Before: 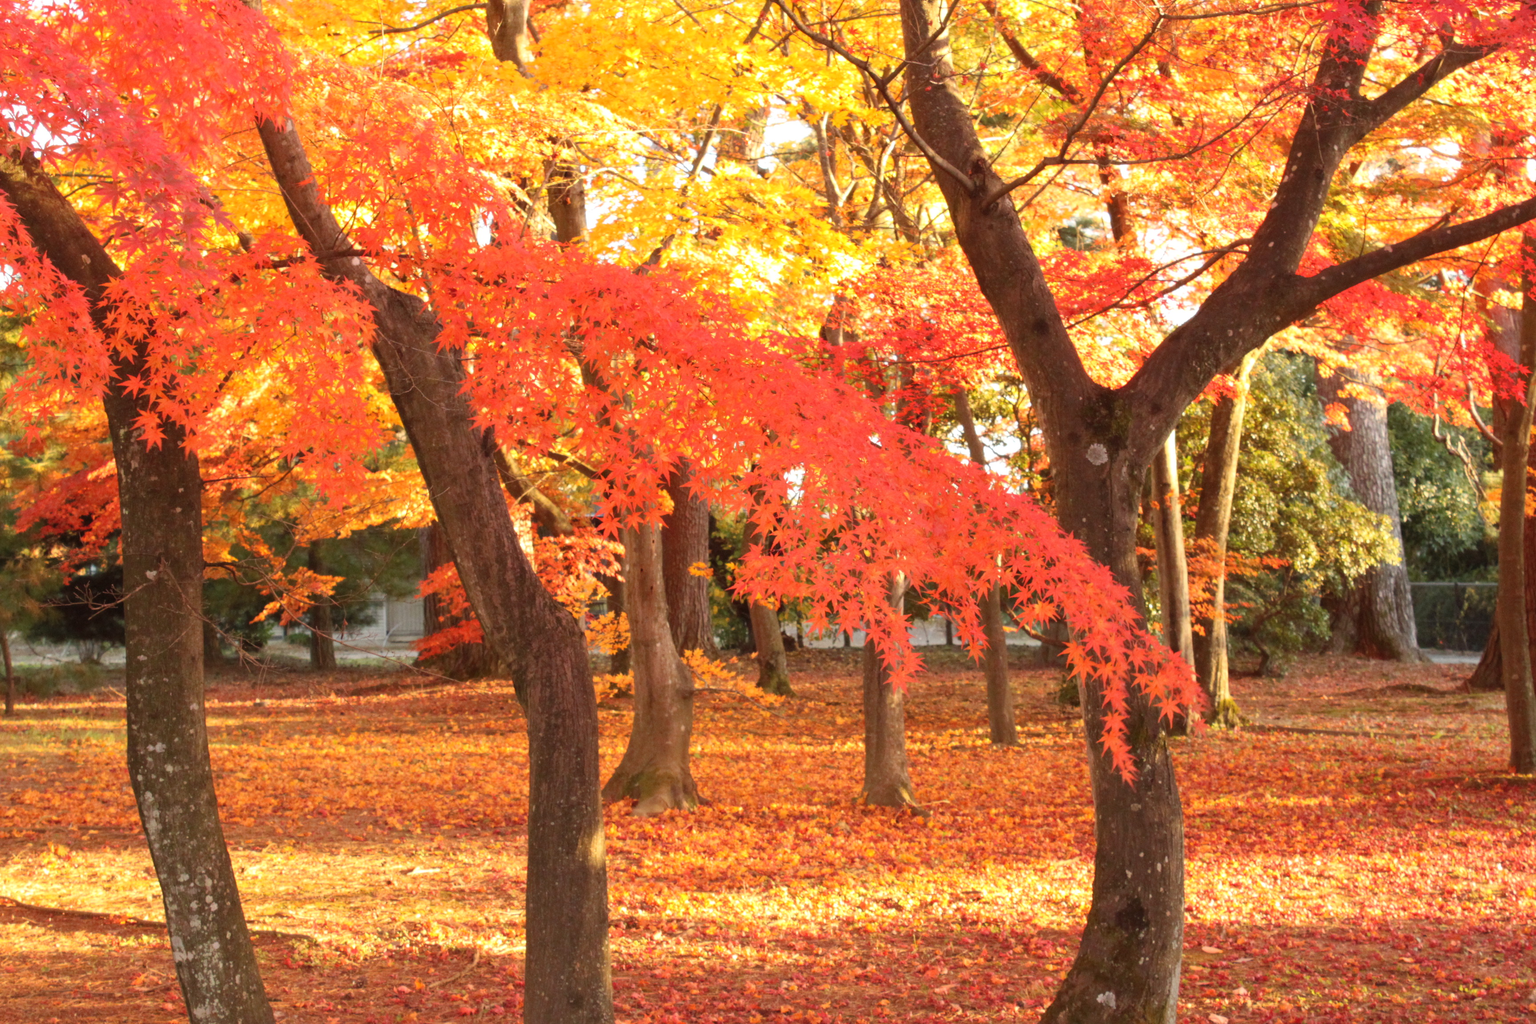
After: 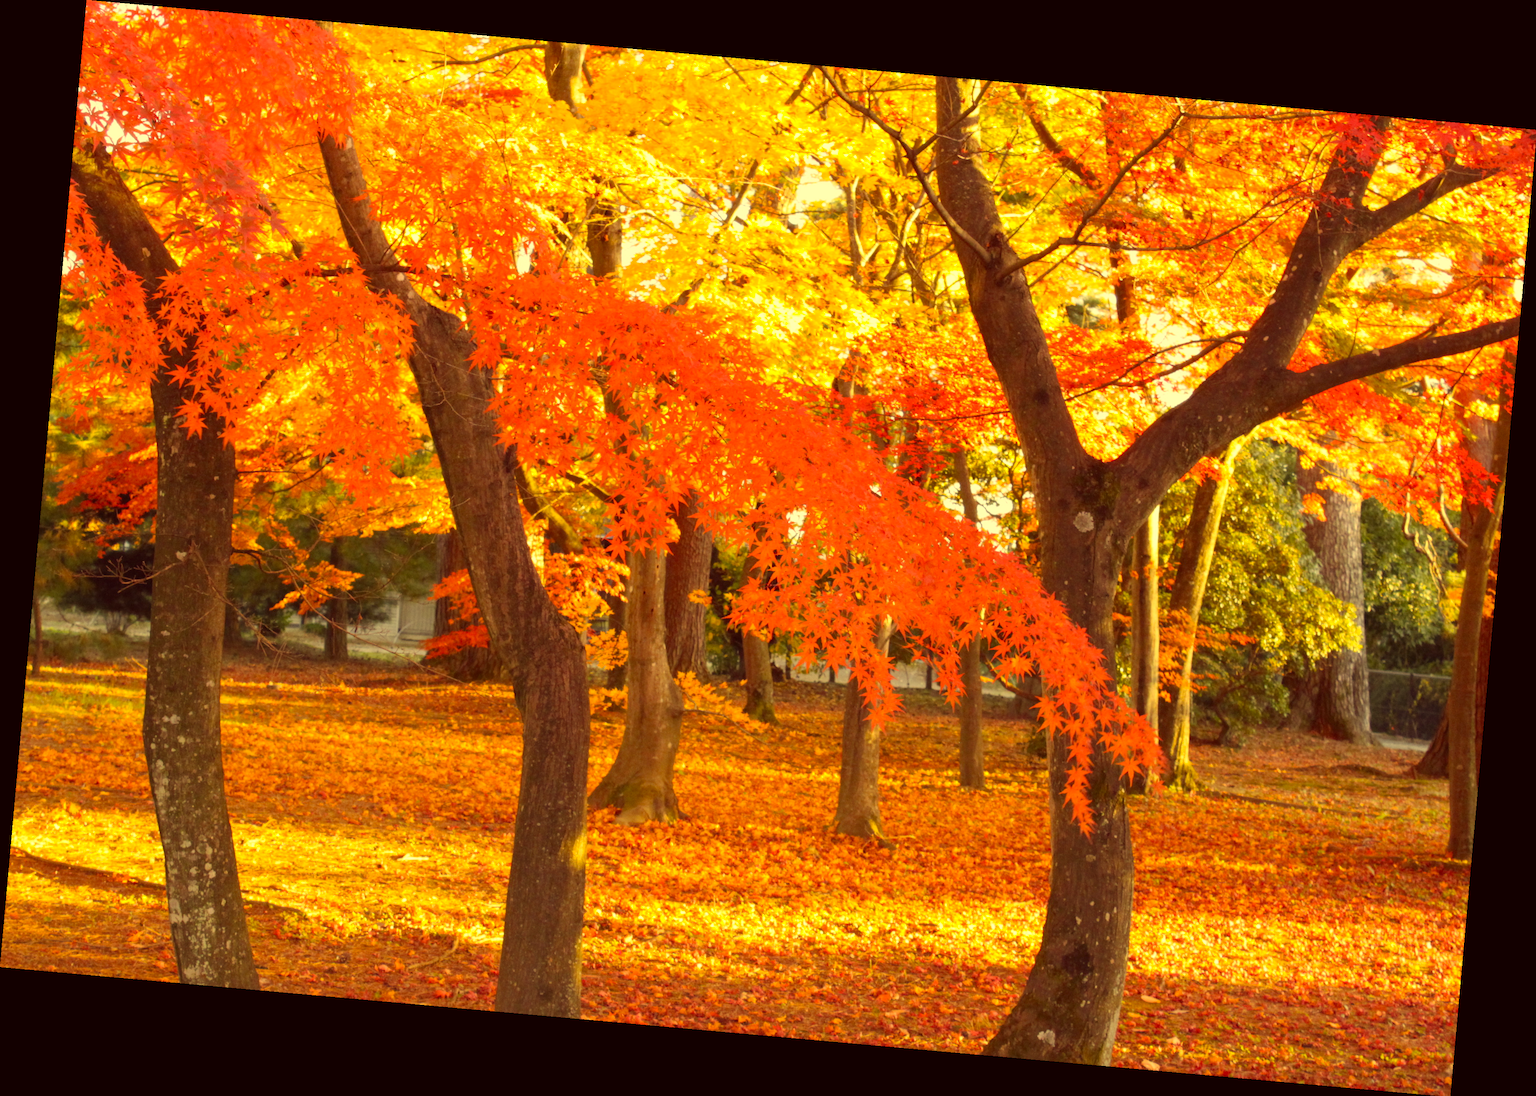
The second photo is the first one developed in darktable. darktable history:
color correction: highlights a* -0.482, highlights b* 40, shadows a* 9.8, shadows b* -0.161
rotate and perspective: rotation 5.12°, automatic cropping off
